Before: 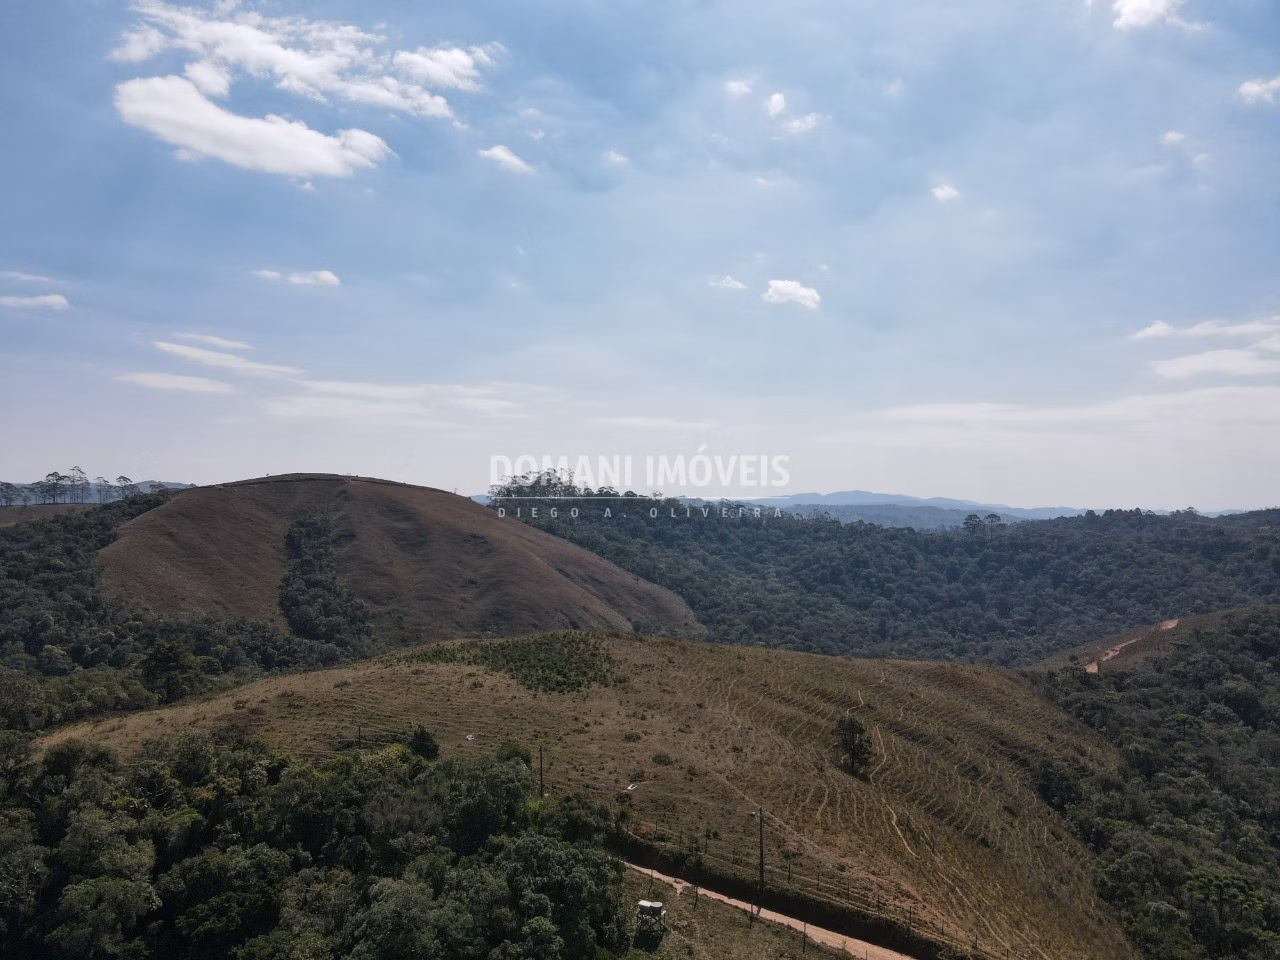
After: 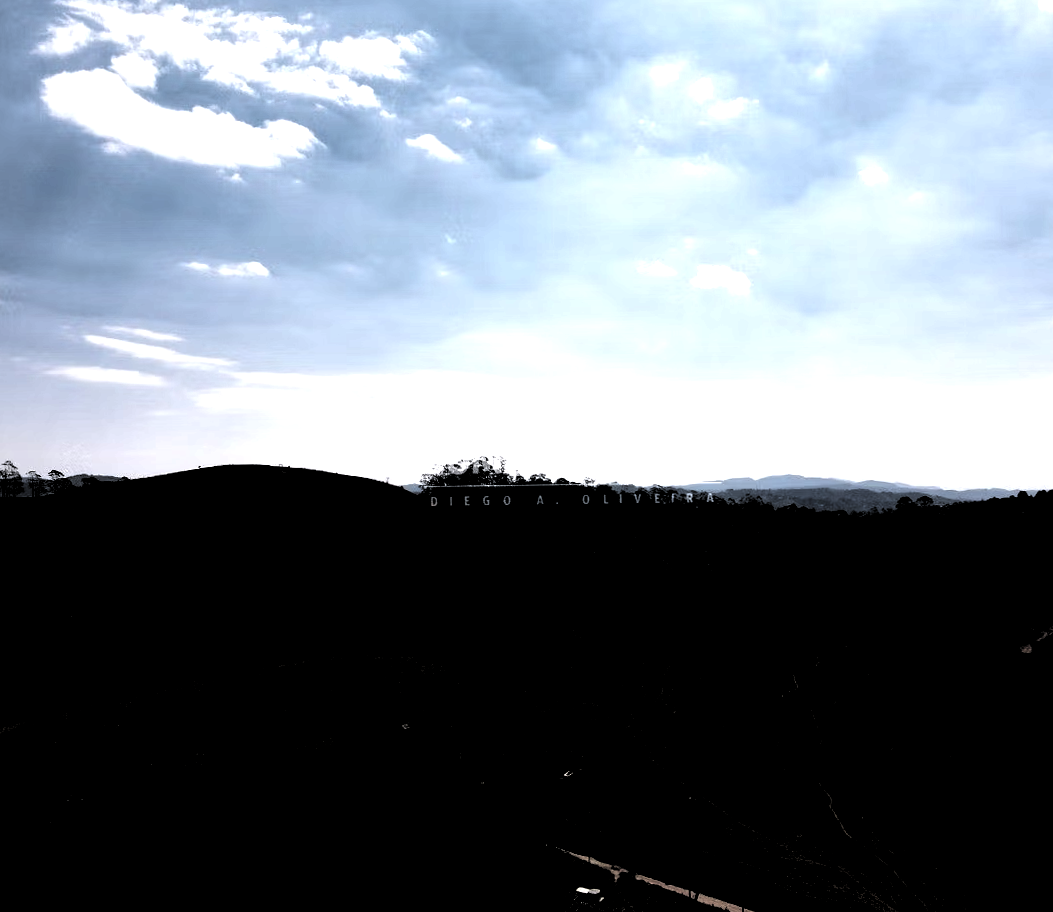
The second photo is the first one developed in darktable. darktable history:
tone equalizer: -8 EV -0.721 EV, -7 EV -0.692 EV, -6 EV -0.613 EV, -5 EV -0.384 EV, -3 EV 0.38 EV, -2 EV 0.6 EV, -1 EV 0.695 EV, +0 EV 0.764 EV
crop and rotate: angle 0.772°, left 4.529%, top 0.591%, right 11.68%, bottom 2.696%
levels: white 99.97%, levels [0.514, 0.759, 1]
